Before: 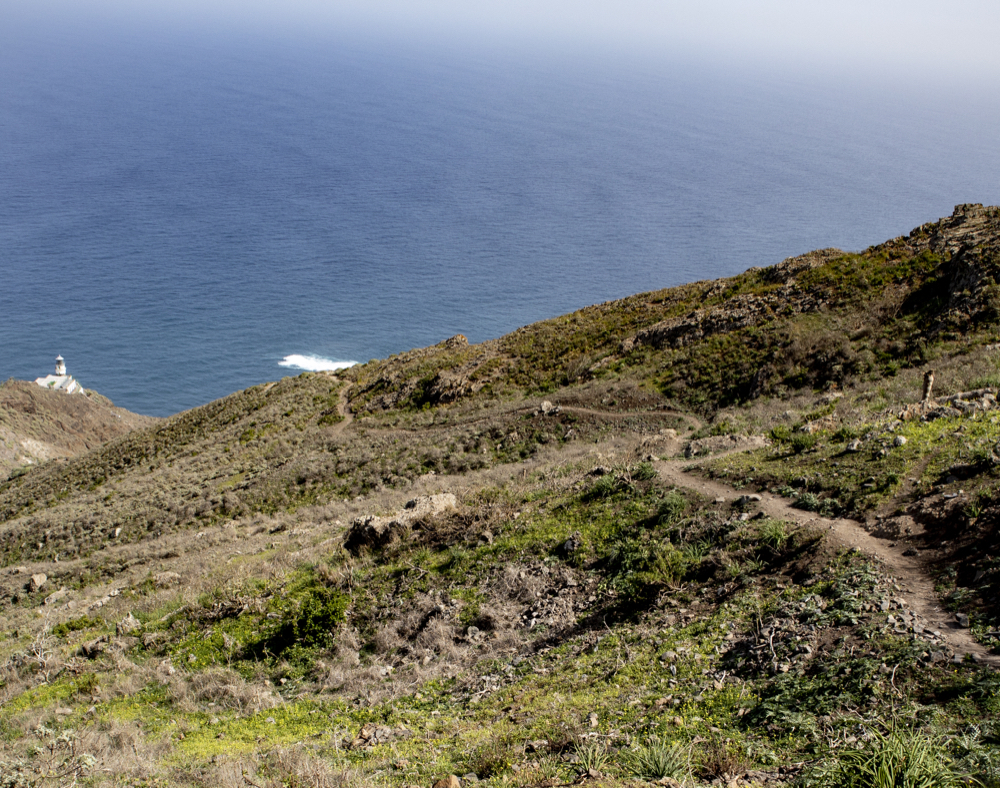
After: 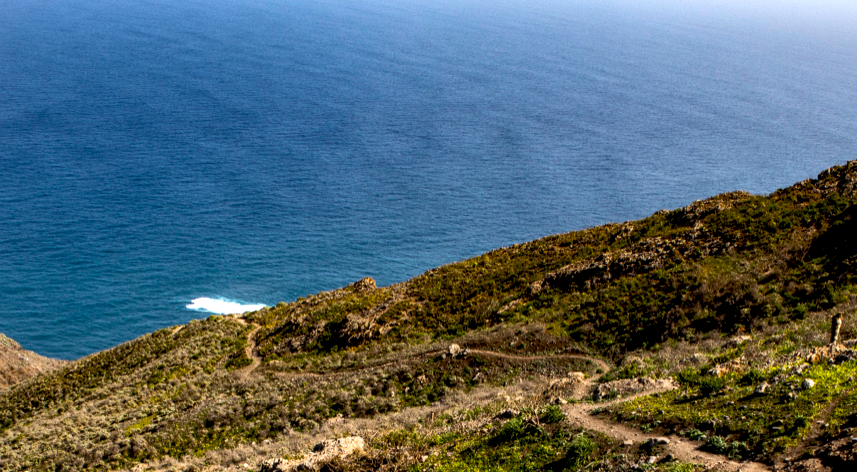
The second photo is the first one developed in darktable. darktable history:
local contrast: detail 130%
exposure: exposure 0.201 EV, compensate highlight preservation false
shadows and highlights: shadows 13.48, white point adjustment 1.2, soften with gaussian
crop and rotate: left 9.269%, top 7.36%, right 4.939%, bottom 32.632%
color balance rgb: linear chroma grading › global chroma 9.451%, perceptual saturation grading › global saturation 35.52%, perceptual brilliance grading › highlights 3.994%, perceptual brilliance grading › mid-tones -18.126%, perceptual brilliance grading › shadows -40.677%, global vibrance 20%
